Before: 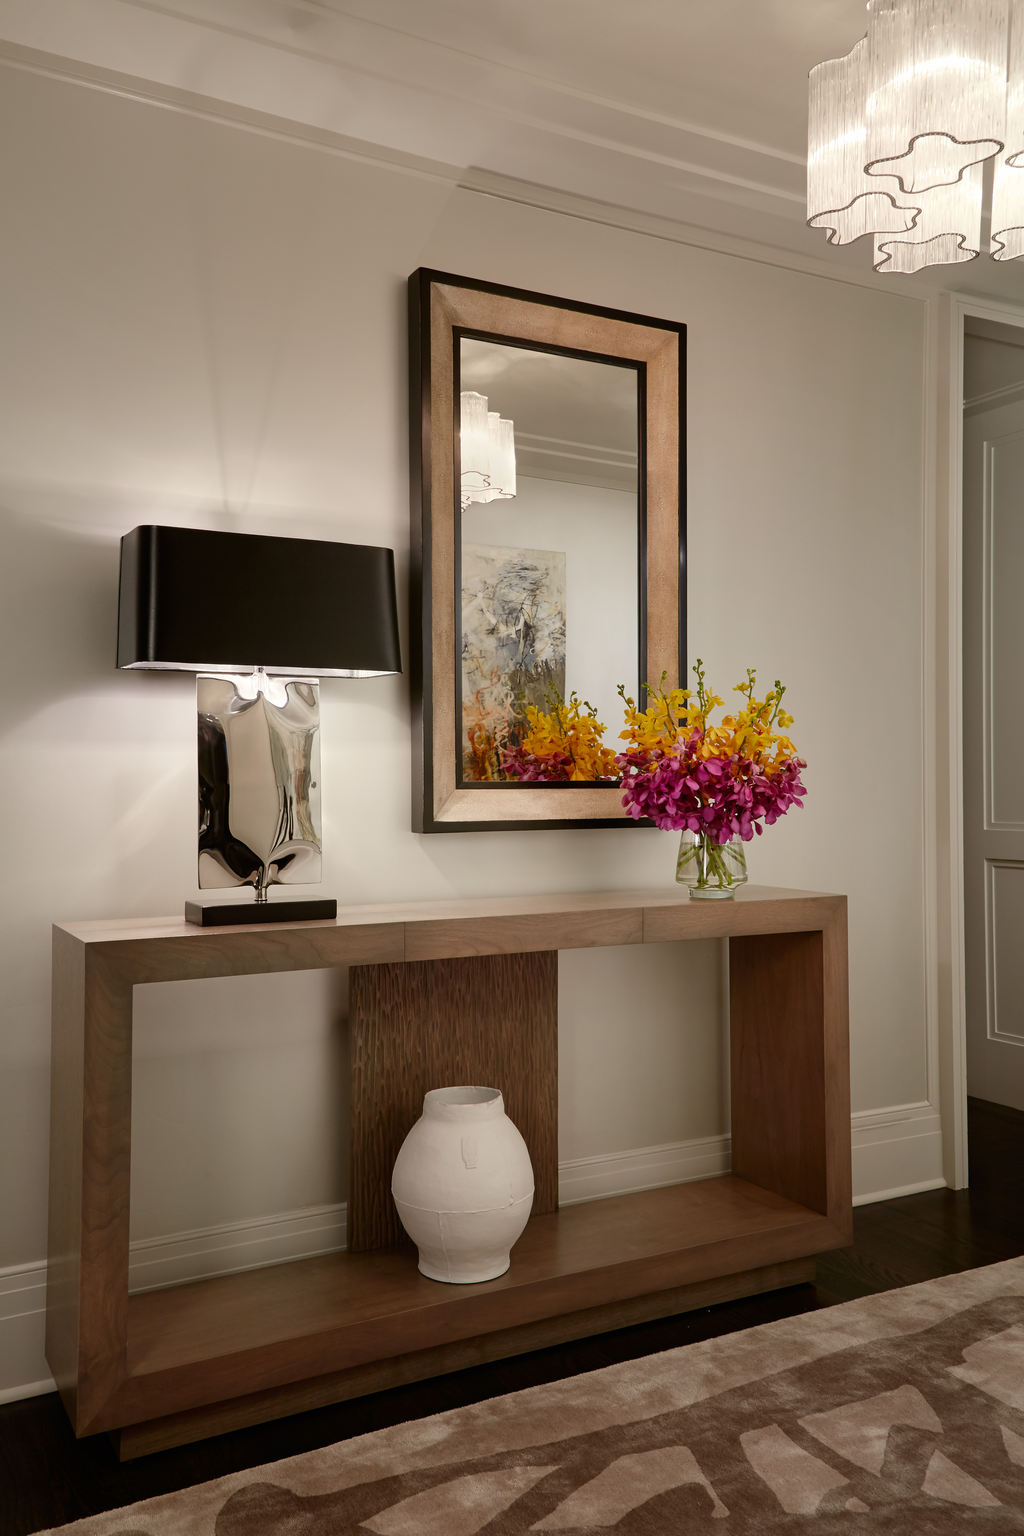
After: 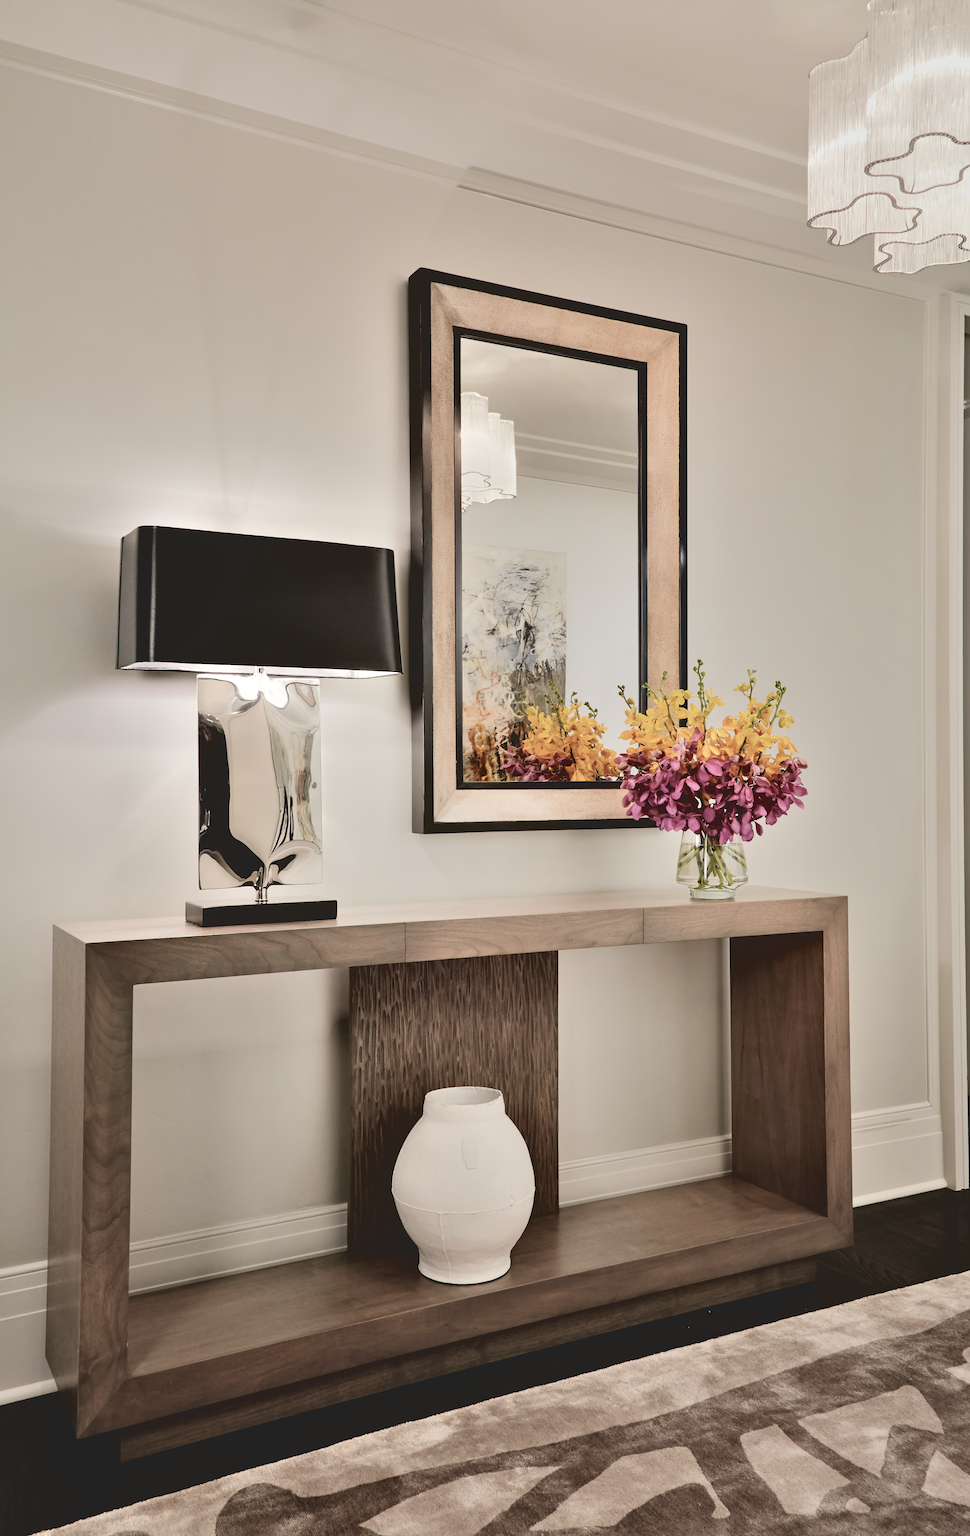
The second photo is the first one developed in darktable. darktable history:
tone equalizer: -7 EV 0.15 EV, -6 EV 0.605 EV, -5 EV 1.14 EV, -4 EV 1.31 EV, -3 EV 1.18 EV, -2 EV 0.6 EV, -1 EV 0.156 EV, edges refinement/feathering 500, mask exposure compensation -1.57 EV, preserve details no
contrast brightness saturation: contrast -0.267, saturation -0.441
crop and rotate: left 0%, right 5.269%
contrast equalizer: y [[0.609, 0.611, 0.615, 0.613, 0.607, 0.603], [0.504, 0.498, 0.496, 0.499, 0.506, 0.516], [0 ×6], [0 ×6], [0 ×6]]
